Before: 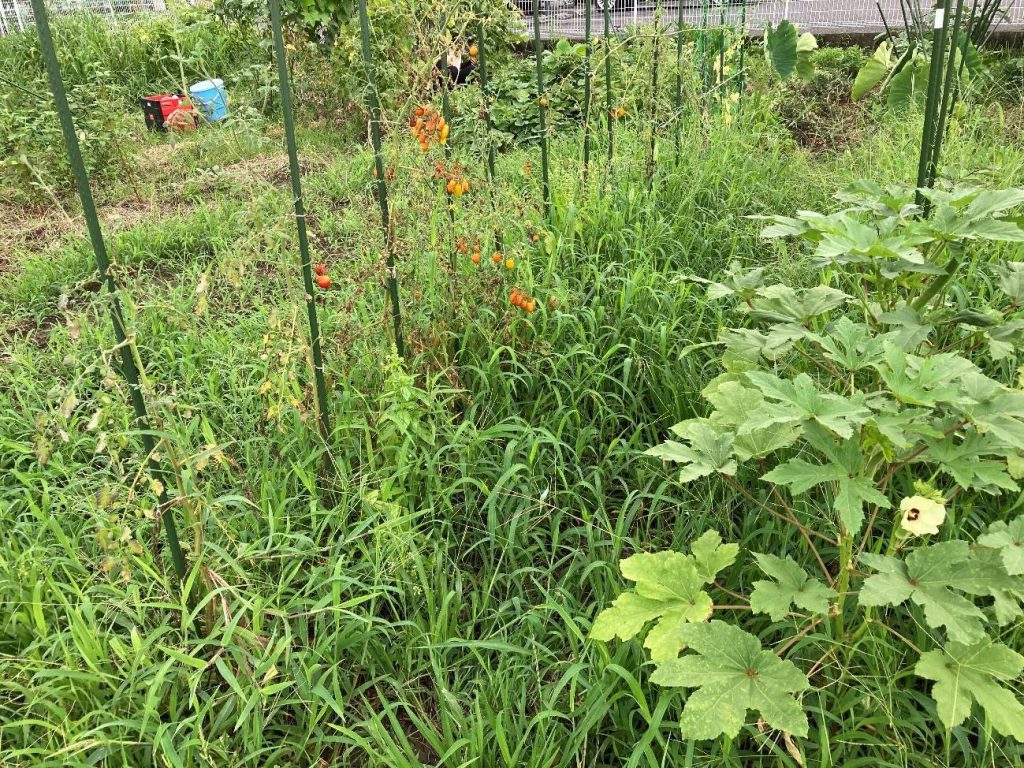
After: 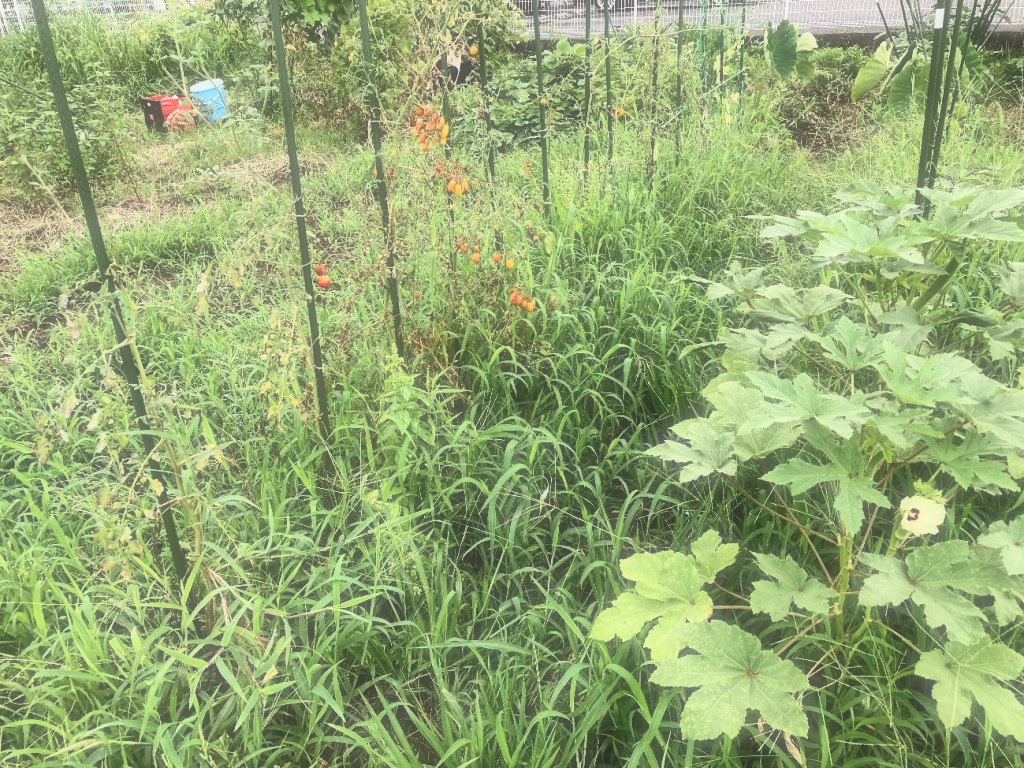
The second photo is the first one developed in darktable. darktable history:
soften: size 60.24%, saturation 65.46%, brightness 0.506 EV, mix 25.7%
contrast brightness saturation: contrast 0.24, brightness 0.09
